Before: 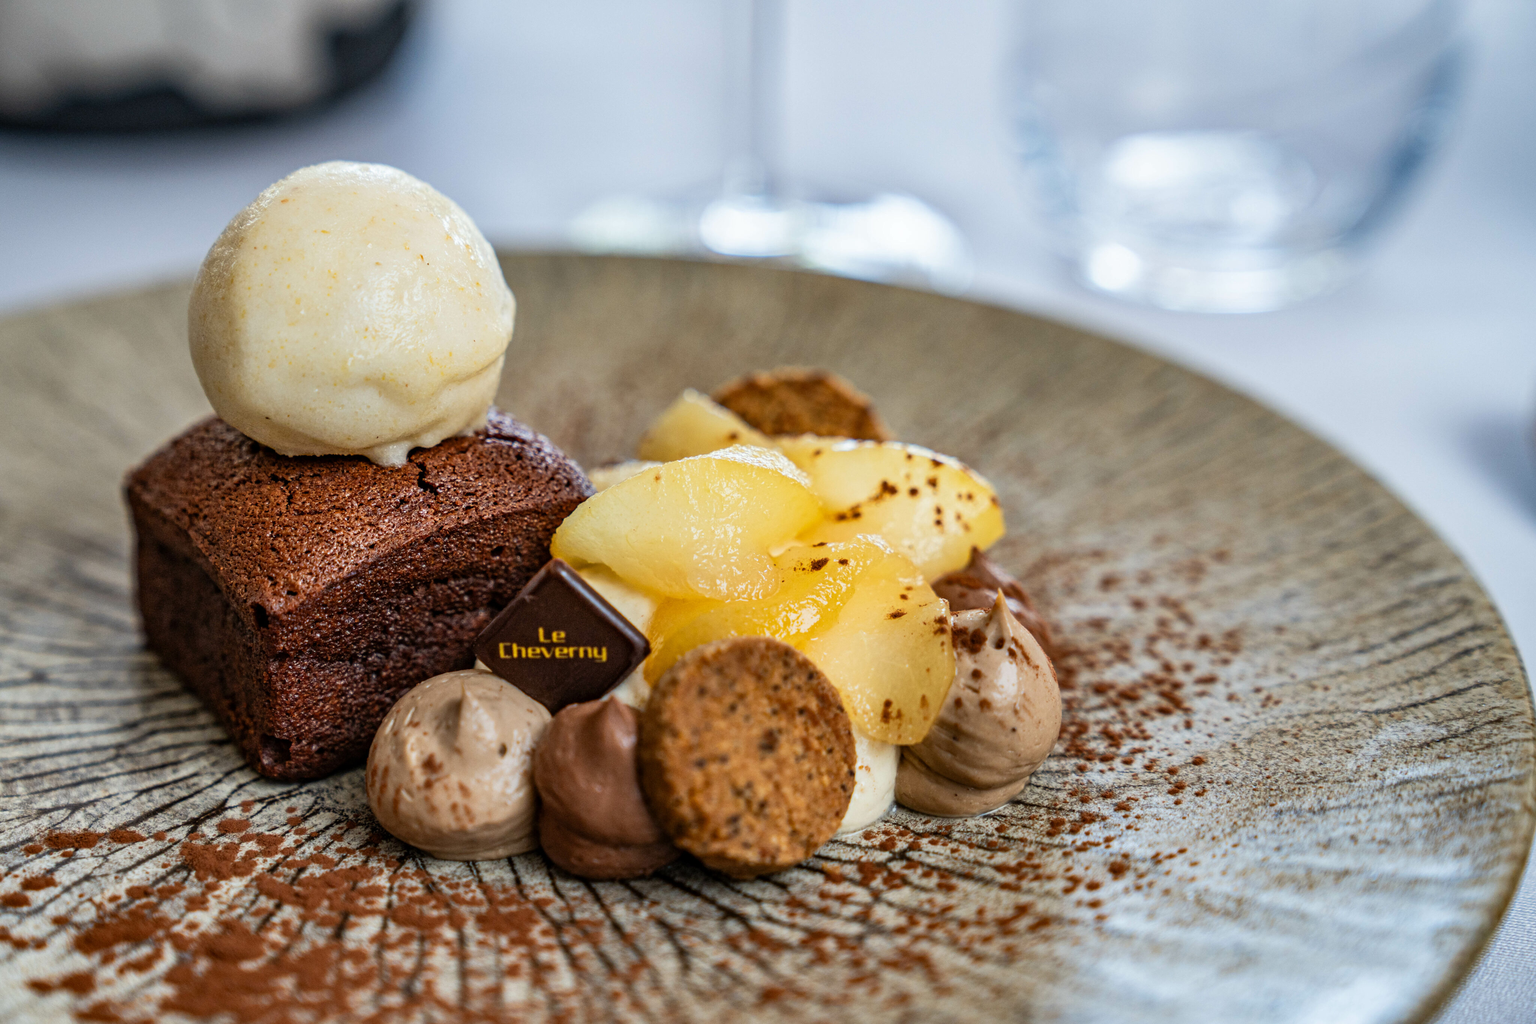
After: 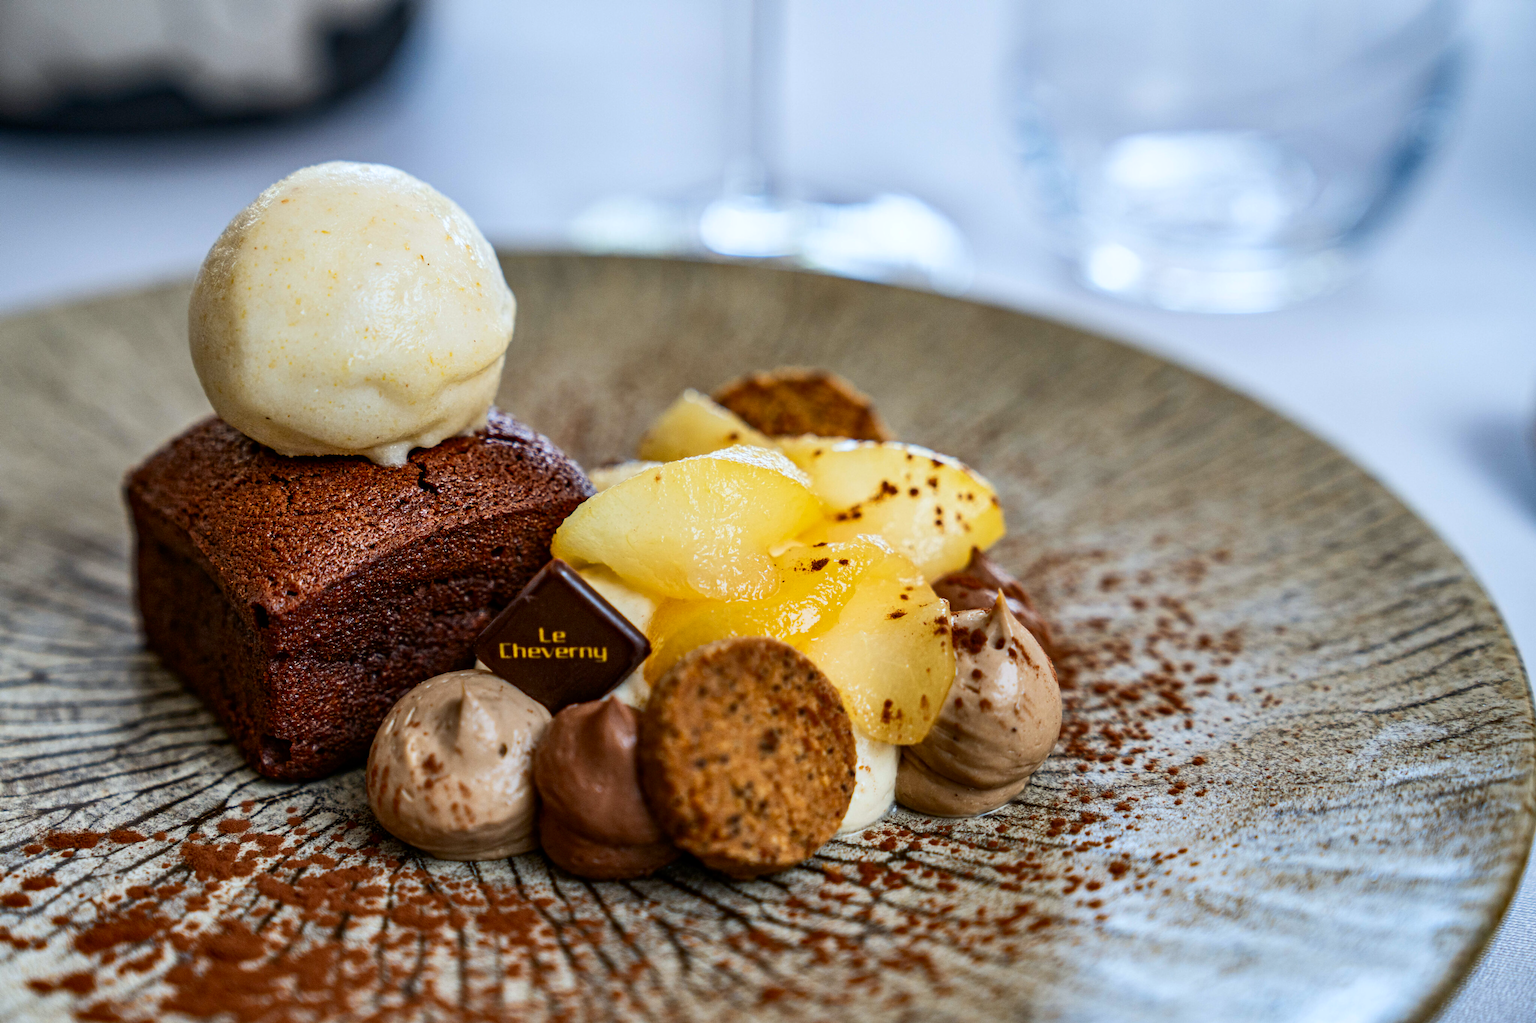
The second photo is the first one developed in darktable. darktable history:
white balance: red 0.98, blue 1.034
contrast brightness saturation: contrast 0.13, brightness -0.05, saturation 0.16
